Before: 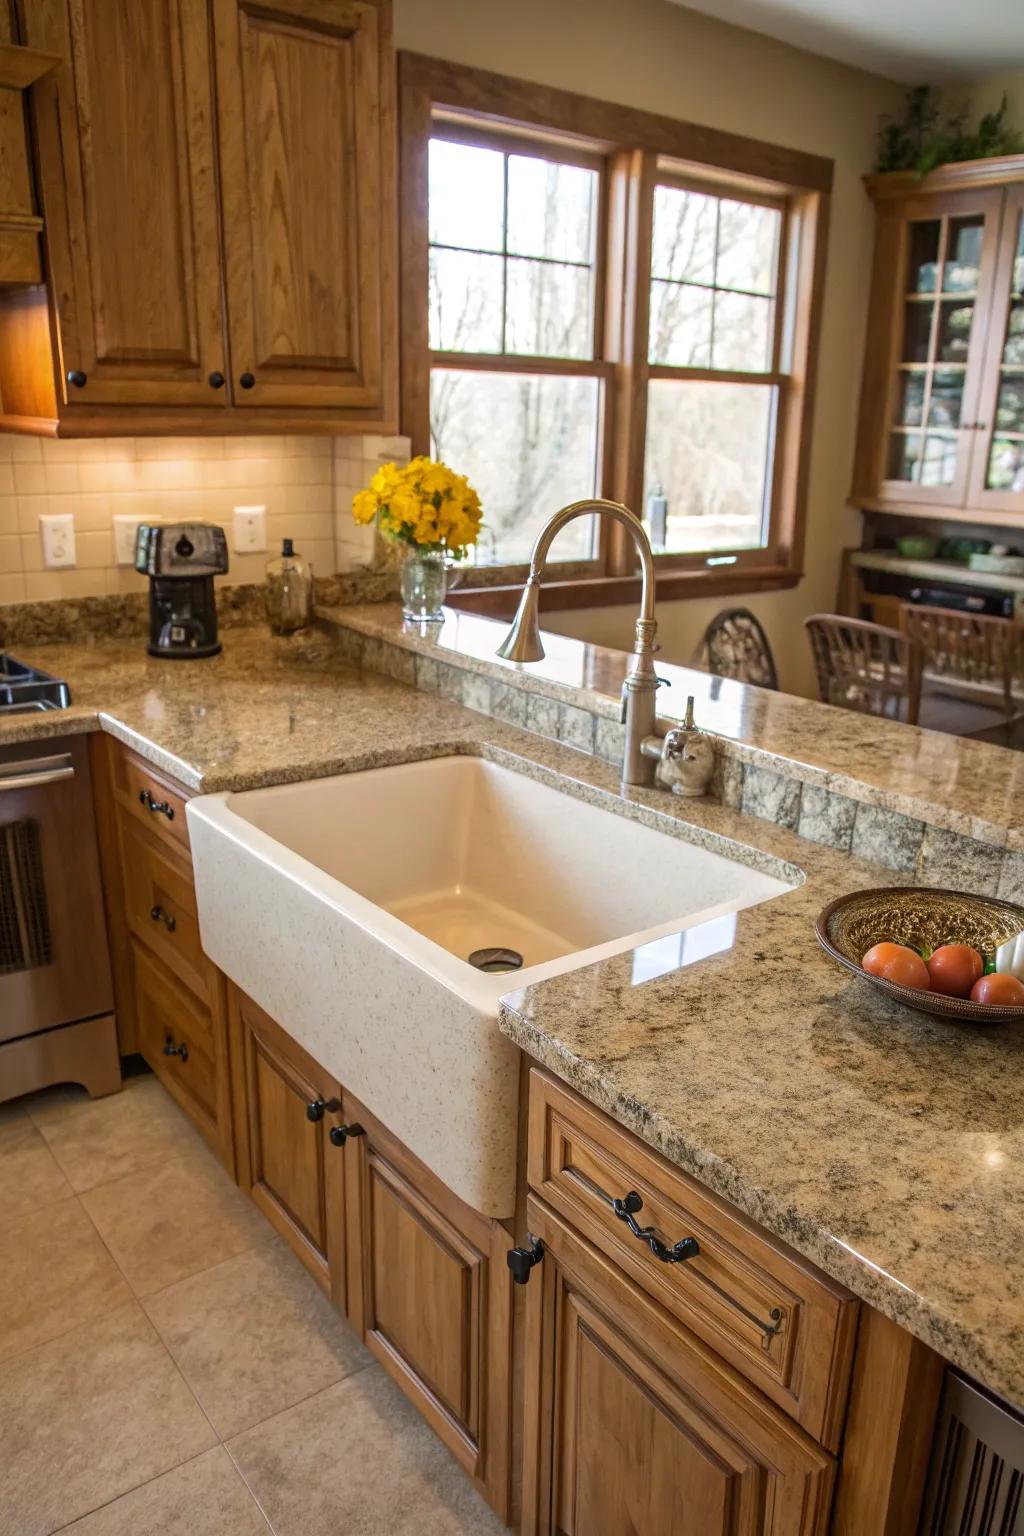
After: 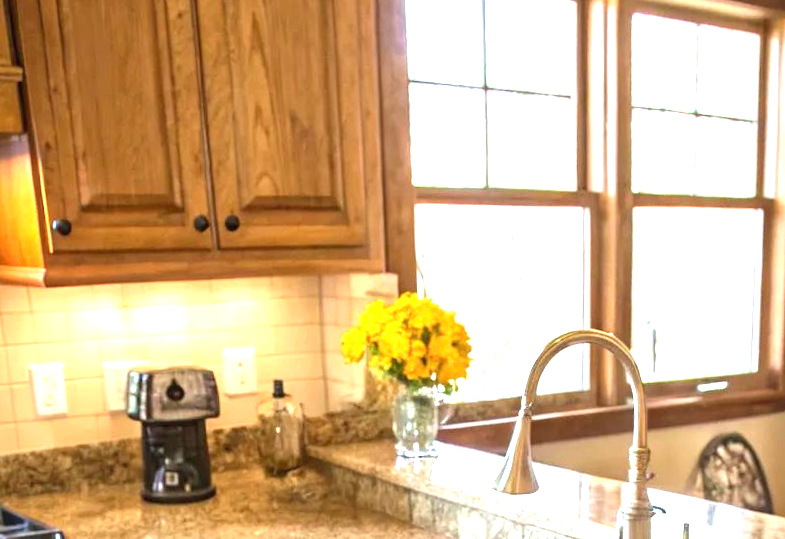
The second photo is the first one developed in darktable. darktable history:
crop: left 0.579%, top 7.627%, right 23.167%, bottom 54.275%
rotate and perspective: rotation -2°, crop left 0.022, crop right 0.978, crop top 0.049, crop bottom 0.951
exposure: black level correction 0, exposure 1.388 EV, compensate exposure bias true, compensate highlight preservation false
